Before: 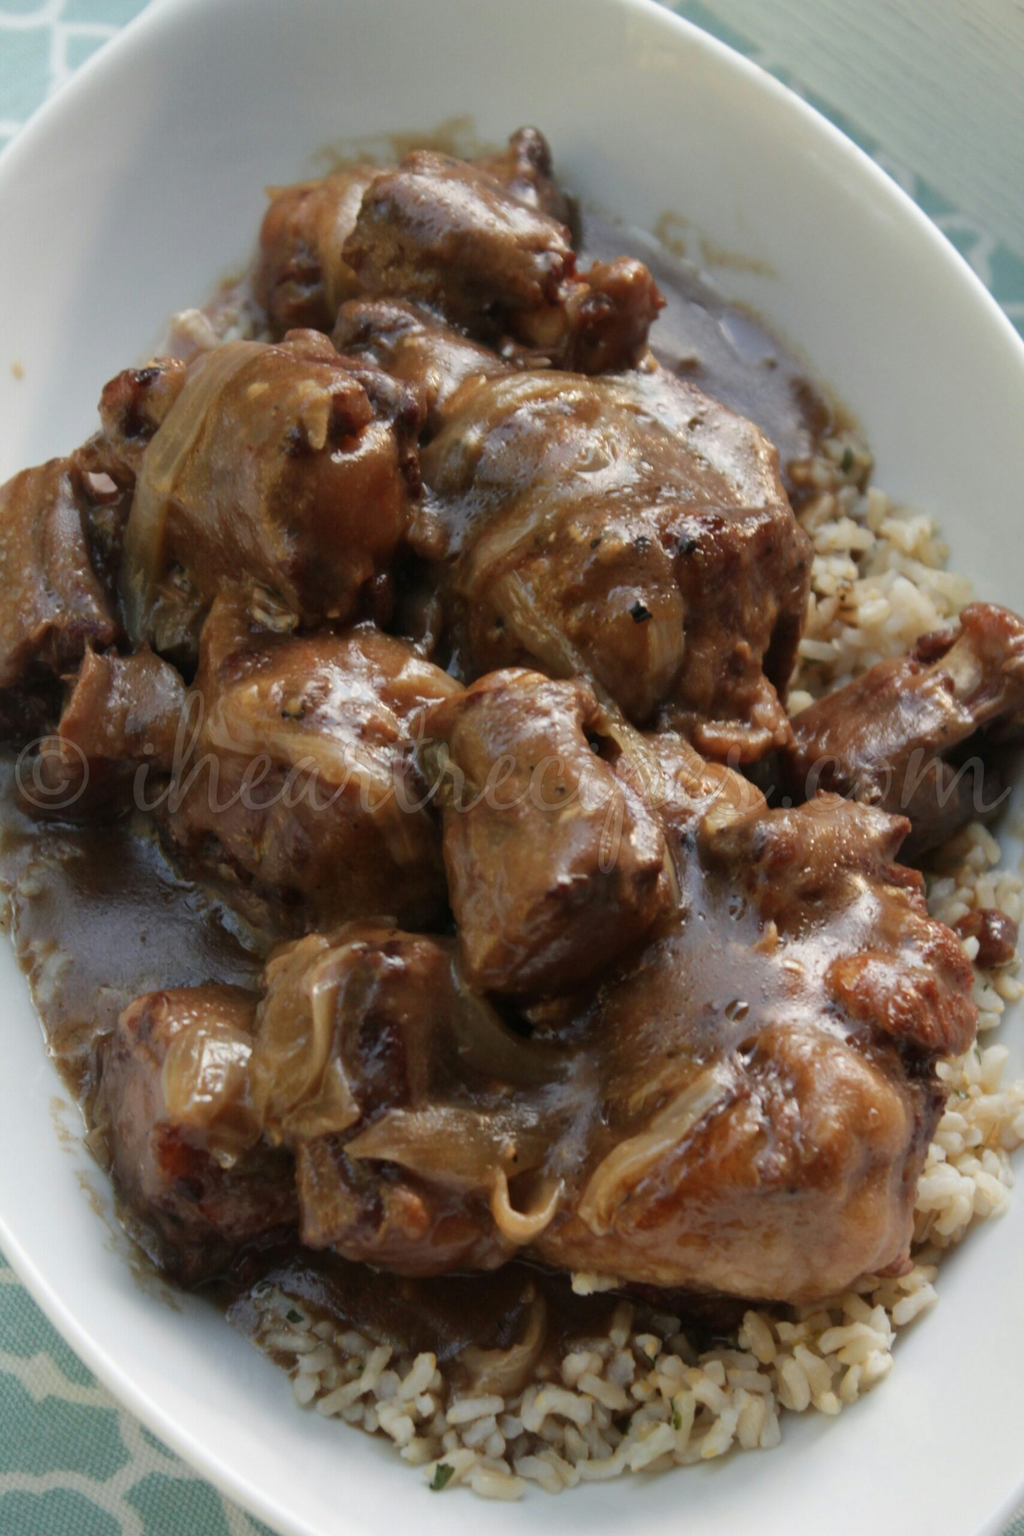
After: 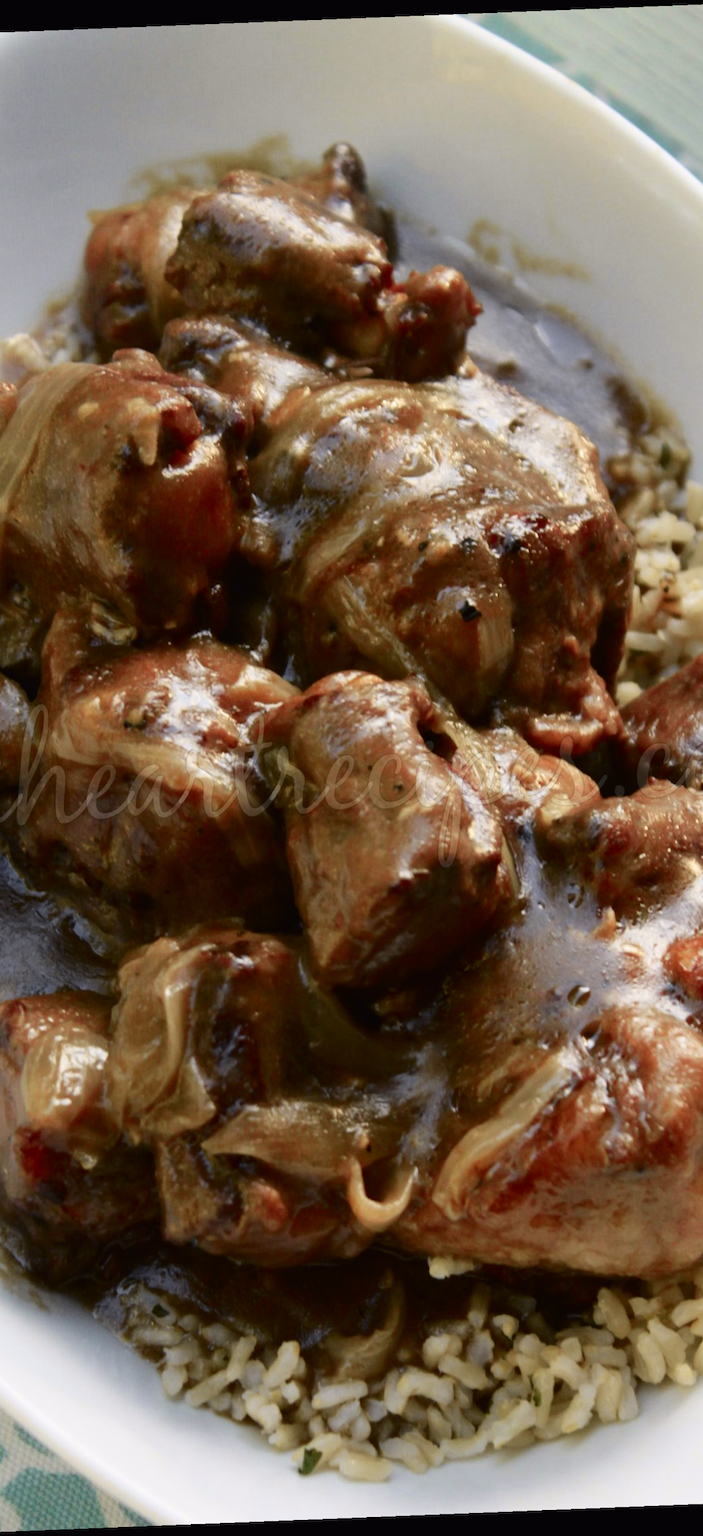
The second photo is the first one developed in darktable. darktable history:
tone curve: curves: ch0 [(0, 0.011) (0.053, 0.026) (0.174, 0.115) (0.416, 0.417) (0.697, 0.758) (0.852, 0.902) (0.991, 0.981)]; ch1 [(0, 0) (0.264, 0.22) (0.407, 0.373) (0.463, 0.457) (0.492, 0.5) (0.512, 0.511) (0.54, 0.543) (0.585, 0.617) (0.659, 0.686) (0.78, 0.8) (1, 1)]; ch2 [(0, 0) (0.438, 0.449) (0.473, 0.469) (0.503, 0.5) (0.523, 0.534) (0.562, 0.591) (0.612, 0.627) (0.701, 0.707) (1, 1)], color space Lab, independent channels, preserve colors none
rotate and perspective: rotation -2.29°, automatic cropping off
crop: left 16.899%, right 16.556%
